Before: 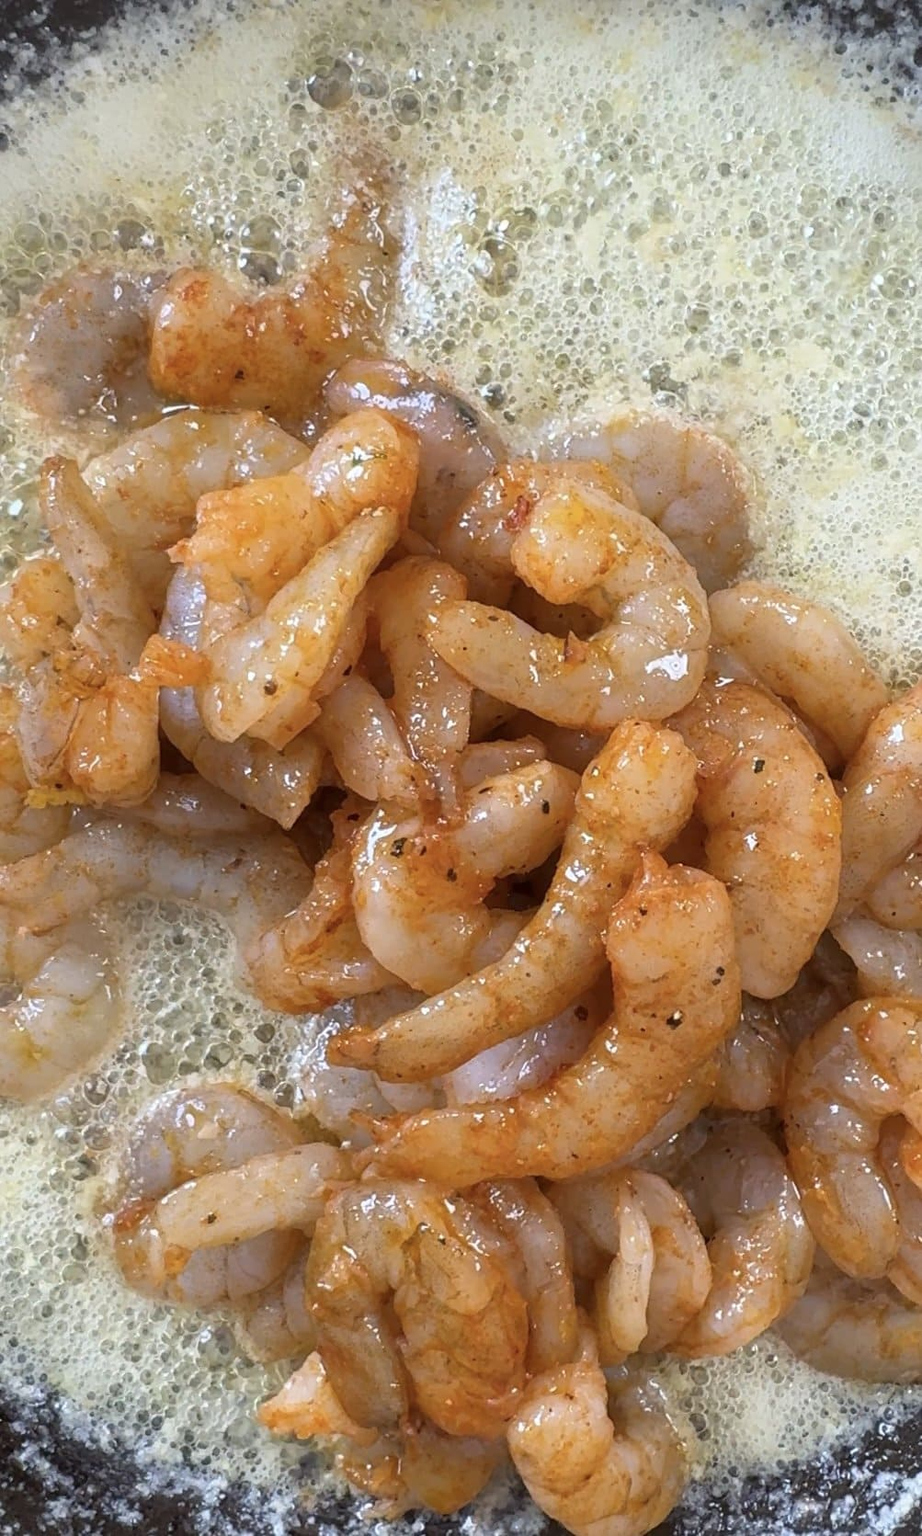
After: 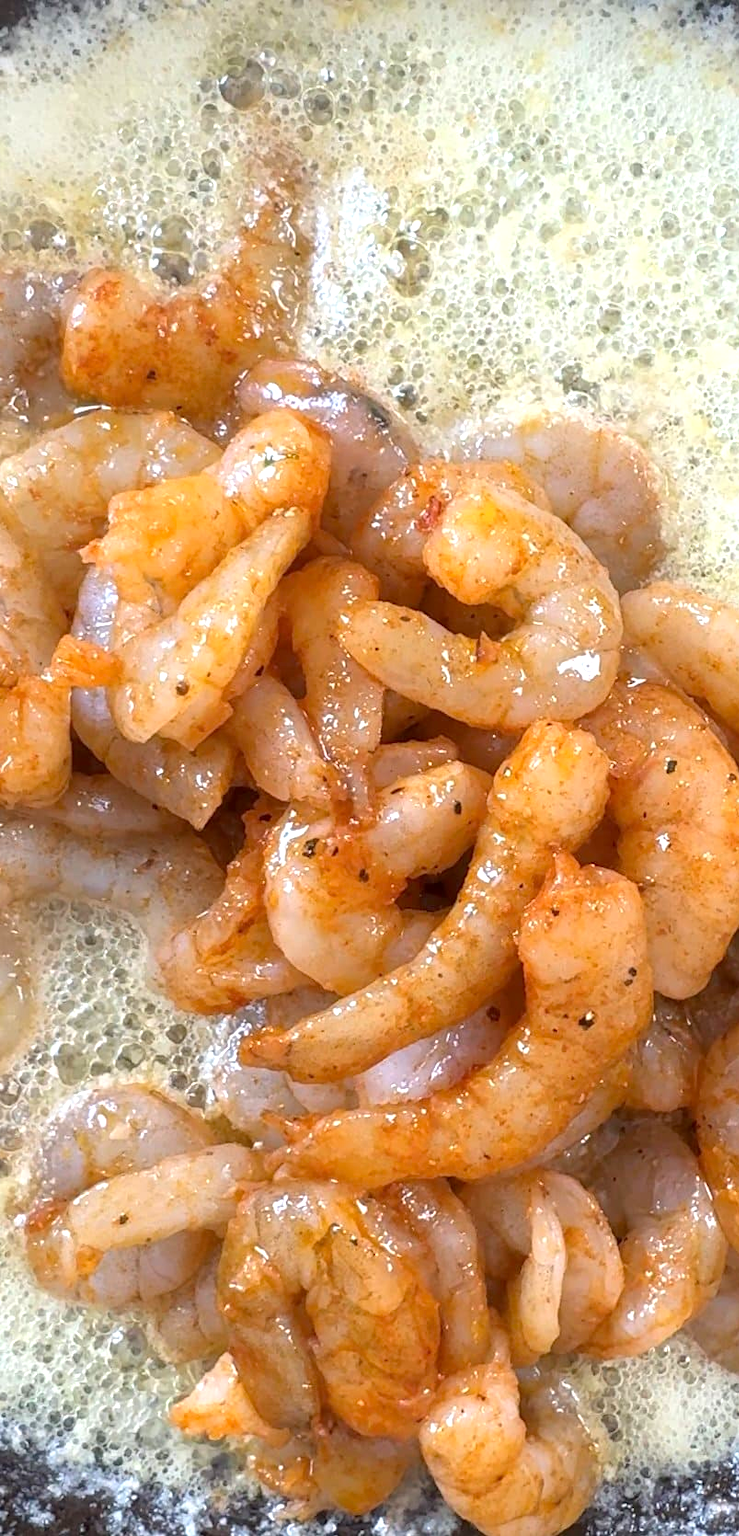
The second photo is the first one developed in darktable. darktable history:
exposure: black level correction 0.001, exposure 0.5 EV, compensate exposure bias true, compensate highlight preservation false
crop and rotate: left 9.597%, right 10.195%
